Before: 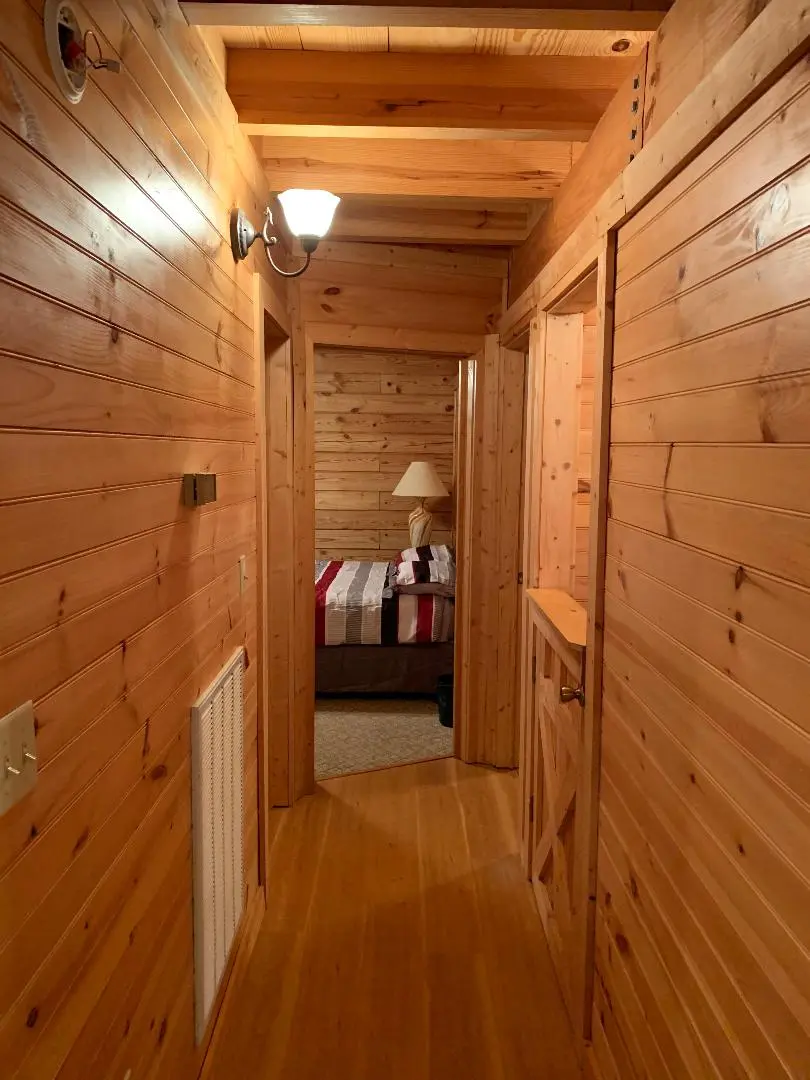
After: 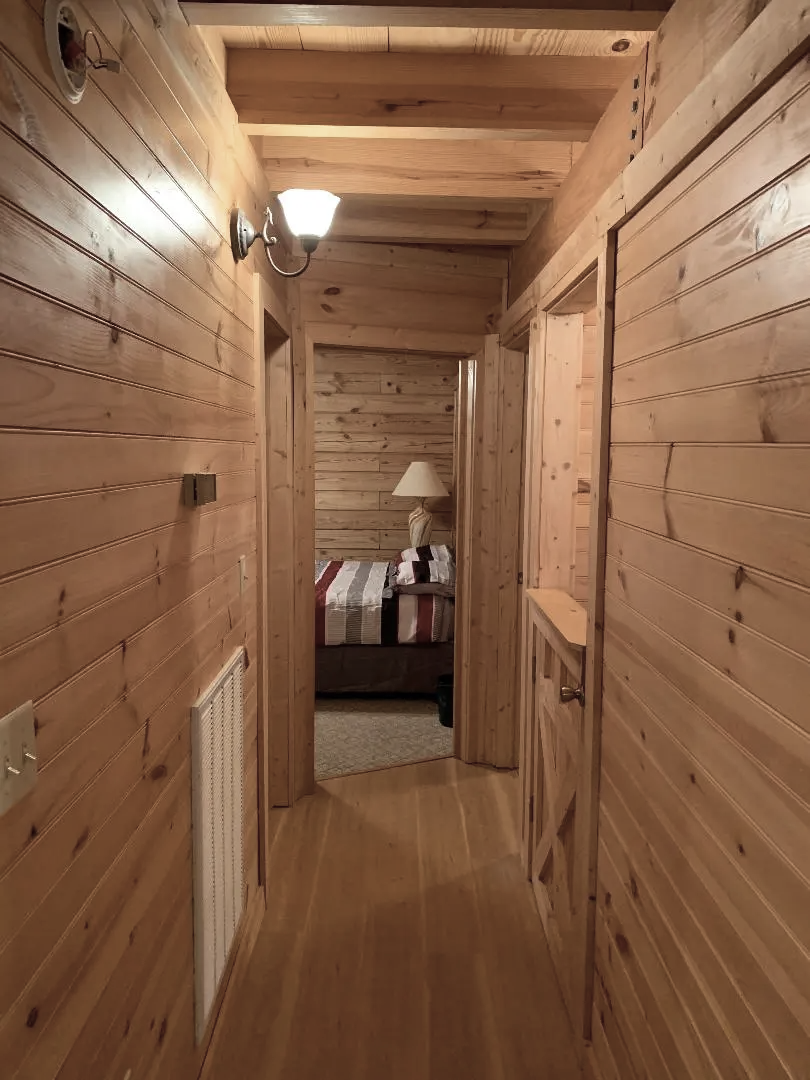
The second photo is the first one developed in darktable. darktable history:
velvia: on, module defaults
color correction: saturation 0.5
